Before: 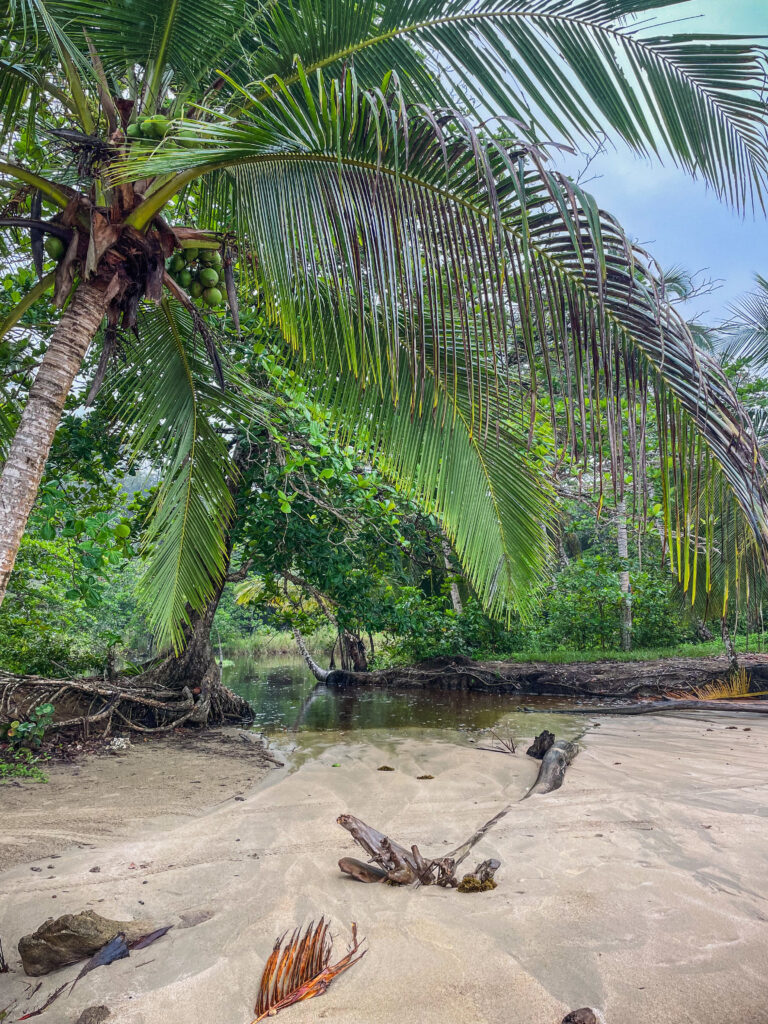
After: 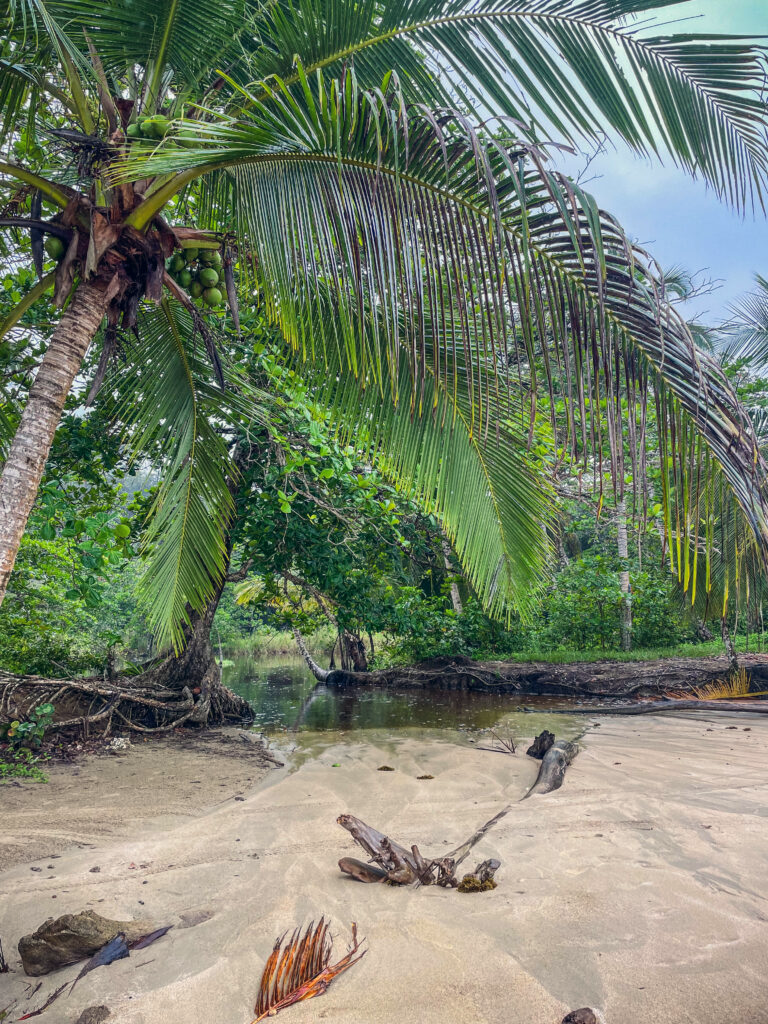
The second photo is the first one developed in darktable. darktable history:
color correction: highlights a* 0.207, highlights b* 2.7, shadows a* -0.874, shadows b* -4.78
white balance: red 1.009, blue 0.985
